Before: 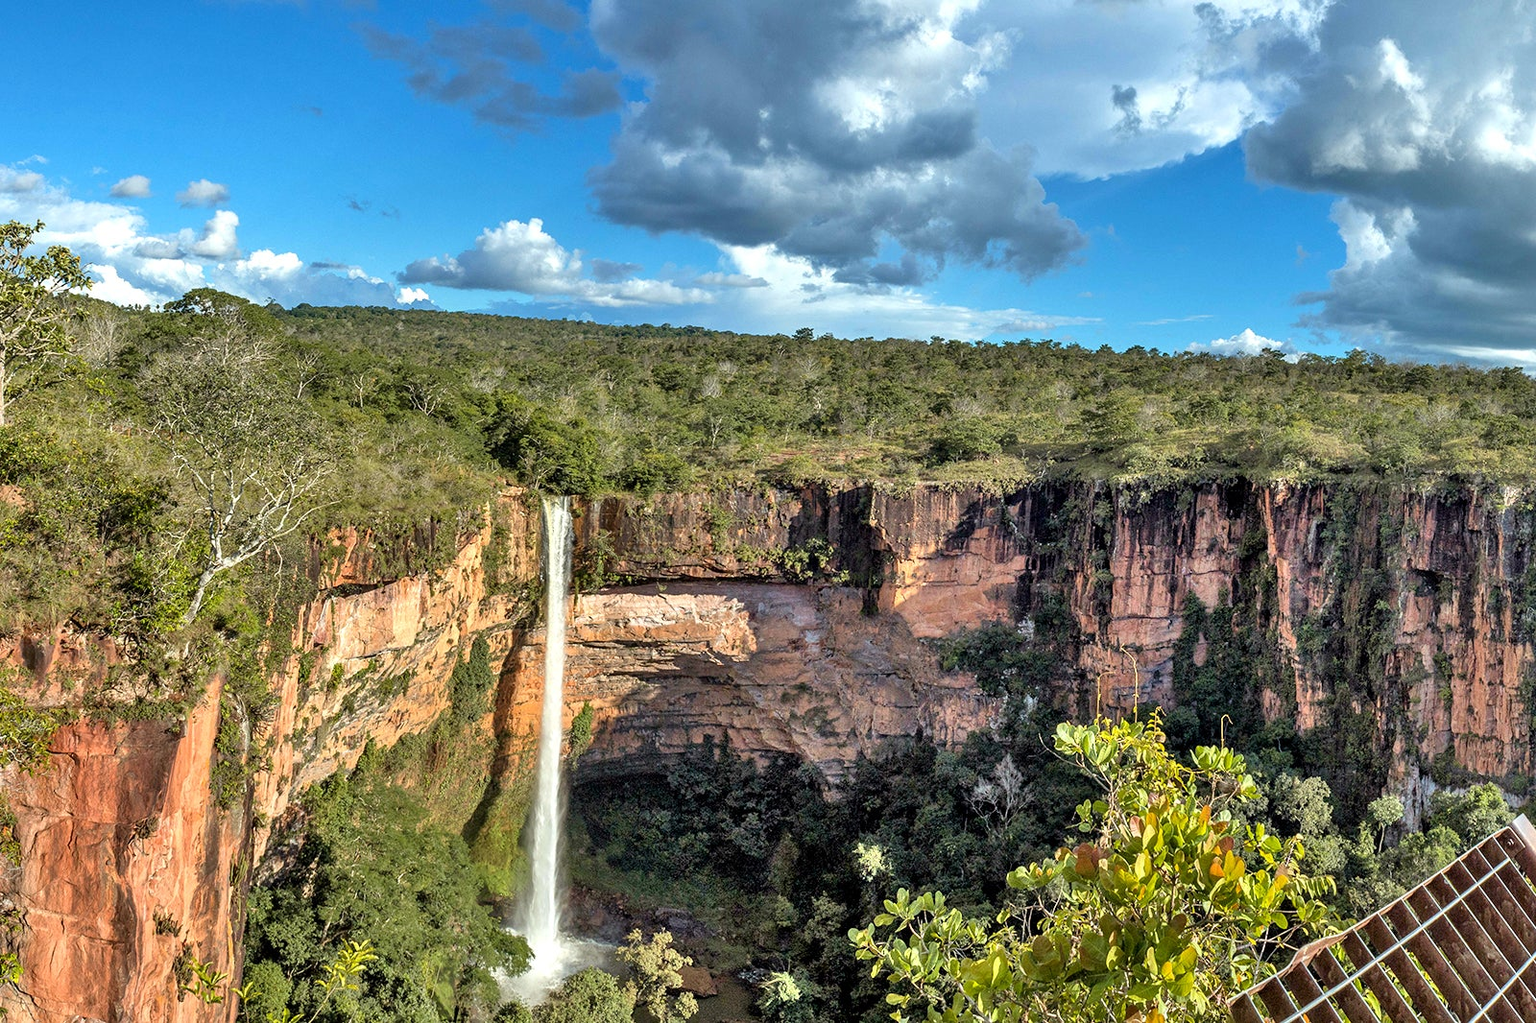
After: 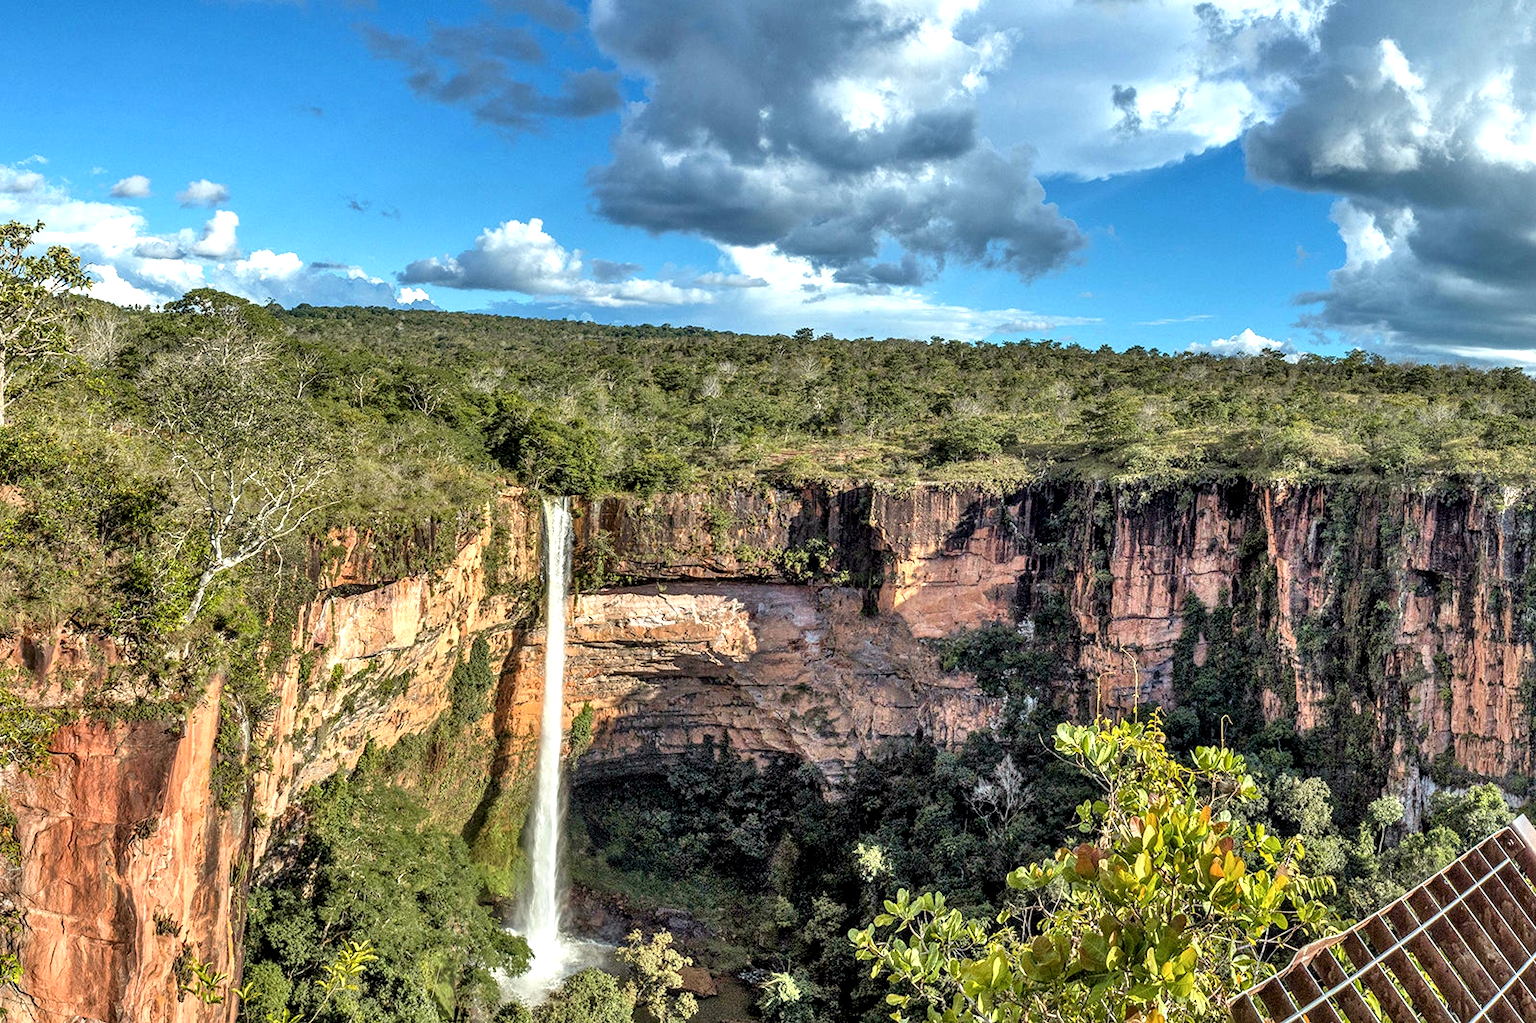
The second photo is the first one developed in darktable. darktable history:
shadows and highlights: shadows -12.5, white point adjustment 4, highlights 28.33
local contrast: detail 130%
